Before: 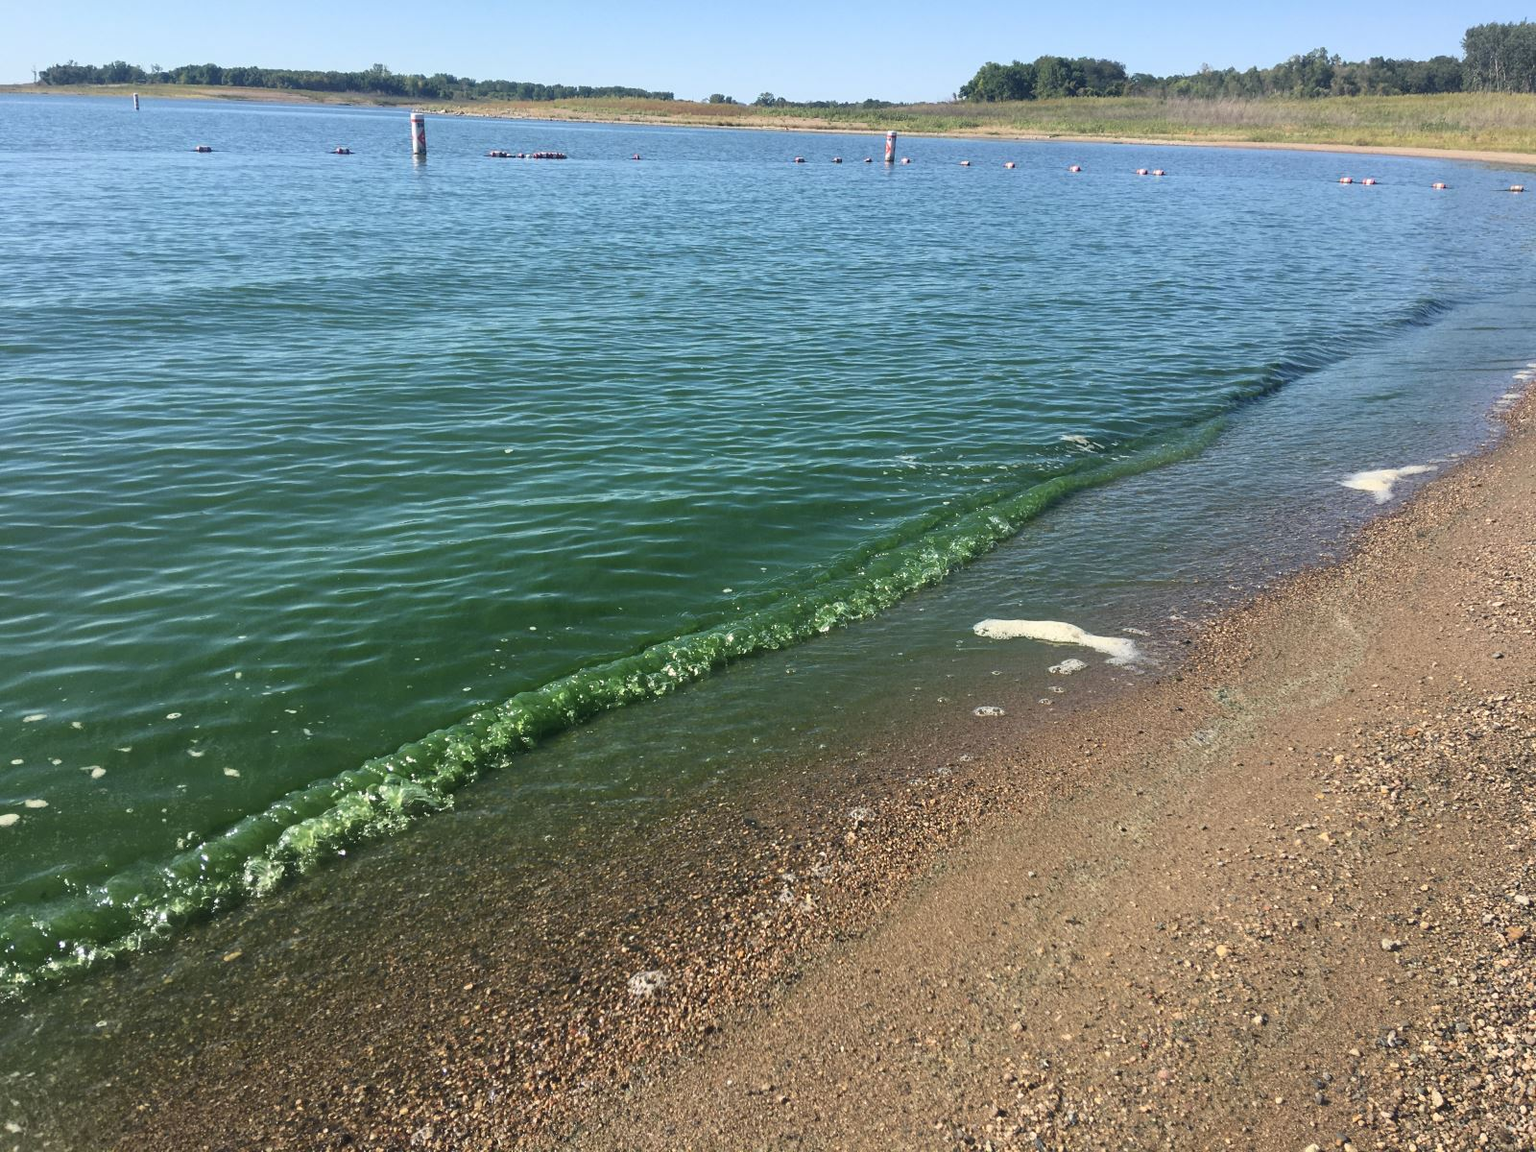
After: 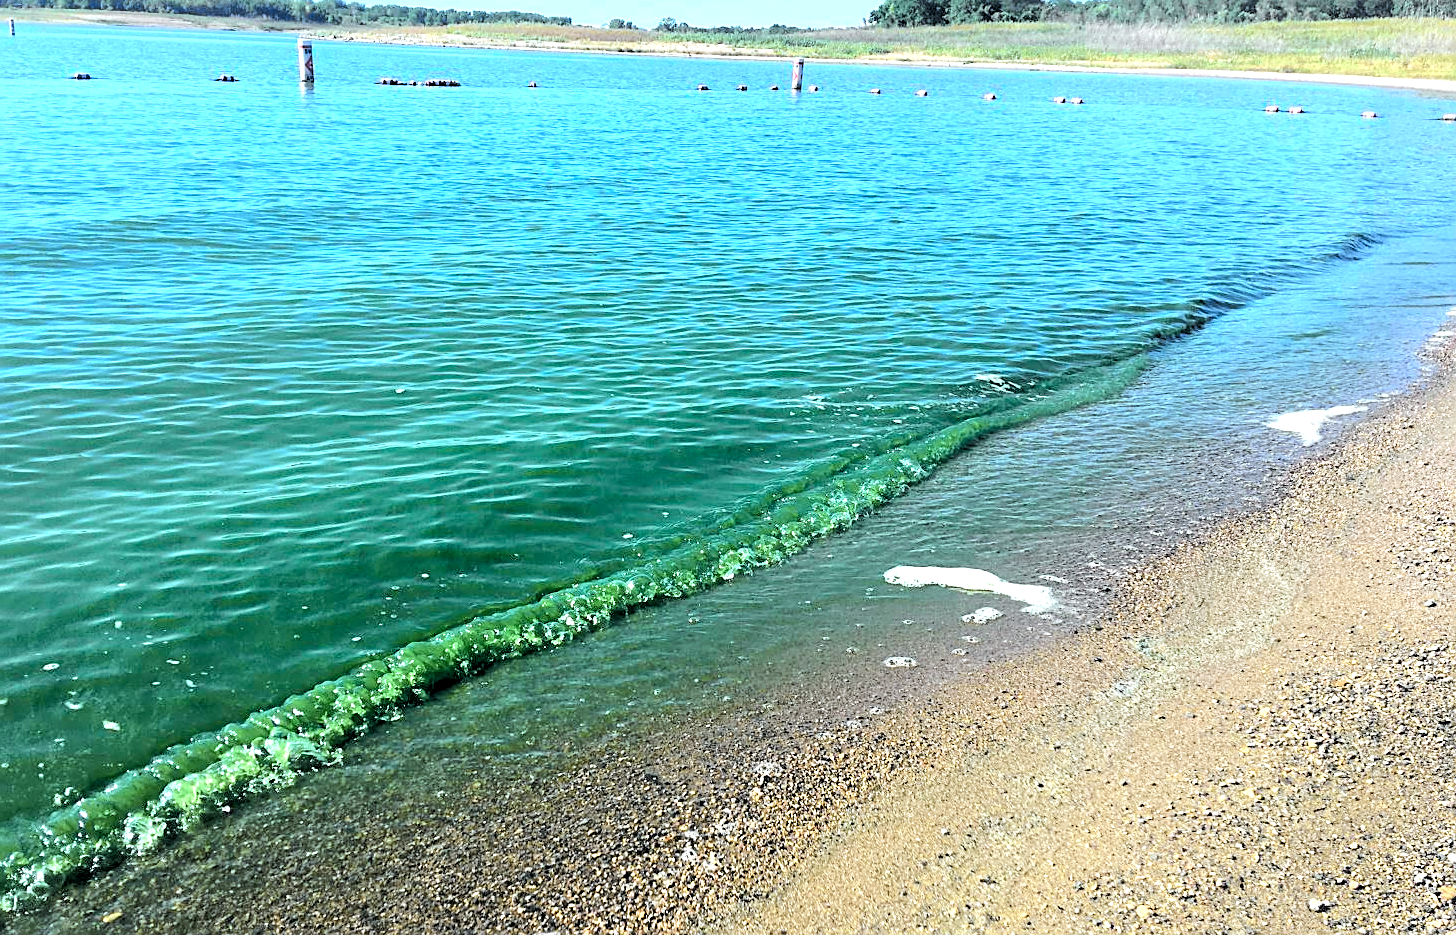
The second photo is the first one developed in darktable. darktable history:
rgb levels: levels [[0.034, 0.472, 0.904], [0, 0.5, 1], [0, 0.5, 1]]
tone curve: curves: ch0 [(0, 0) (0.037, 0.011) (0.131, 0.108) (0.279, 0.279) (0.476, 0.554) (0.617, 0.693) (0.704, 0.77) (0.813, 0.852) (0.916, 0.924) (1, 0.993)]; ch1 [(0, 0) (0.318, 0.278) (0.444, 0.427) (0.493, 0.492) (0.508, 0.502) (0.534, 0.529) (0.562, 0.563) (0.626, 0.662) (0.746, 0.764) (1, 1)]; ch2 [(0, 0) (0.316, 0.292) (0.381, 0.37) (0.423, 0.448) (0.476, 0.492) (0.502, 0.498) (0.522, 0.518) (0.533, 0.532) (0.586, 0.631) (0.634, 0.663) (0.7, 0.7) (0.861, 0.808) (1, 0.951)], color space Lab, independent channels, preserve colors none
crop: left 8.155%, top 6.611%, bottom 15.385%
exposure: exposure 0.935 EV, compensate highlight preservation false
sharpen: on, module defaults
color calibration: illuminant F (fluorescent), F source F9 (Cool White Deluxe 4150 K) – high CRI, x 0.374, y 0.373, temperature 4158.34 K
